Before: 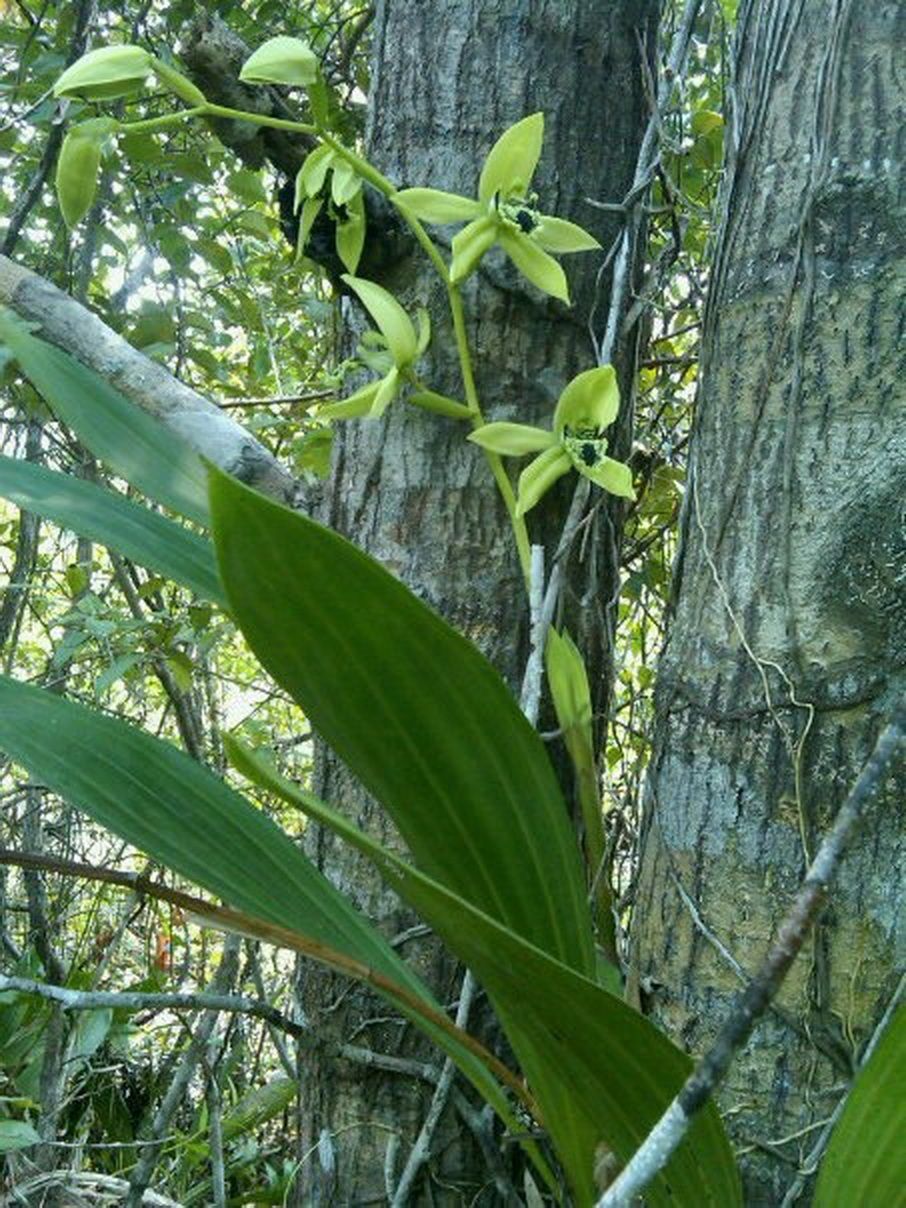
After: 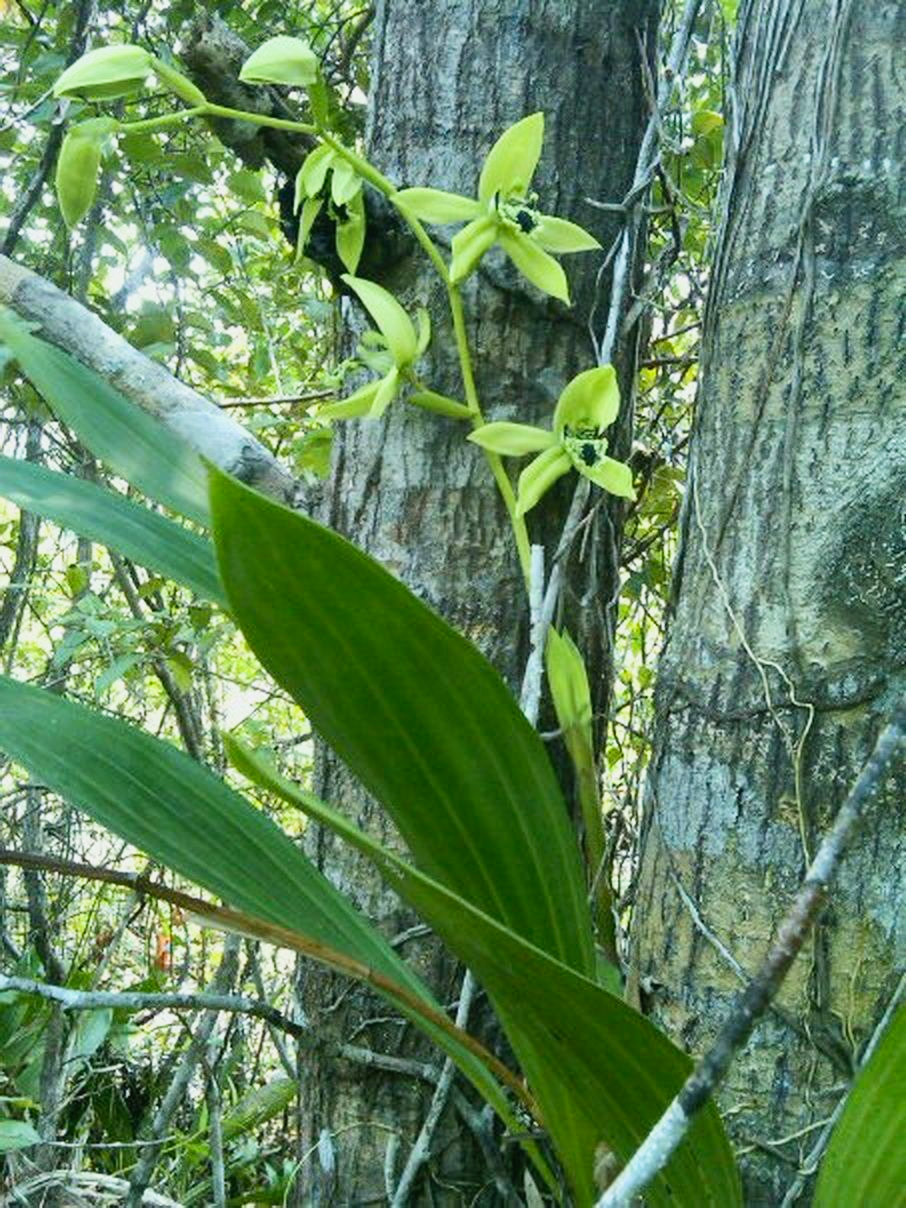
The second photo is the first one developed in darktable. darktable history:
sigmoid: contrast 1.22, skew 0.65
contrast brightness saturation: contrast 0.2, brightness 0.16, saturation 0.22
